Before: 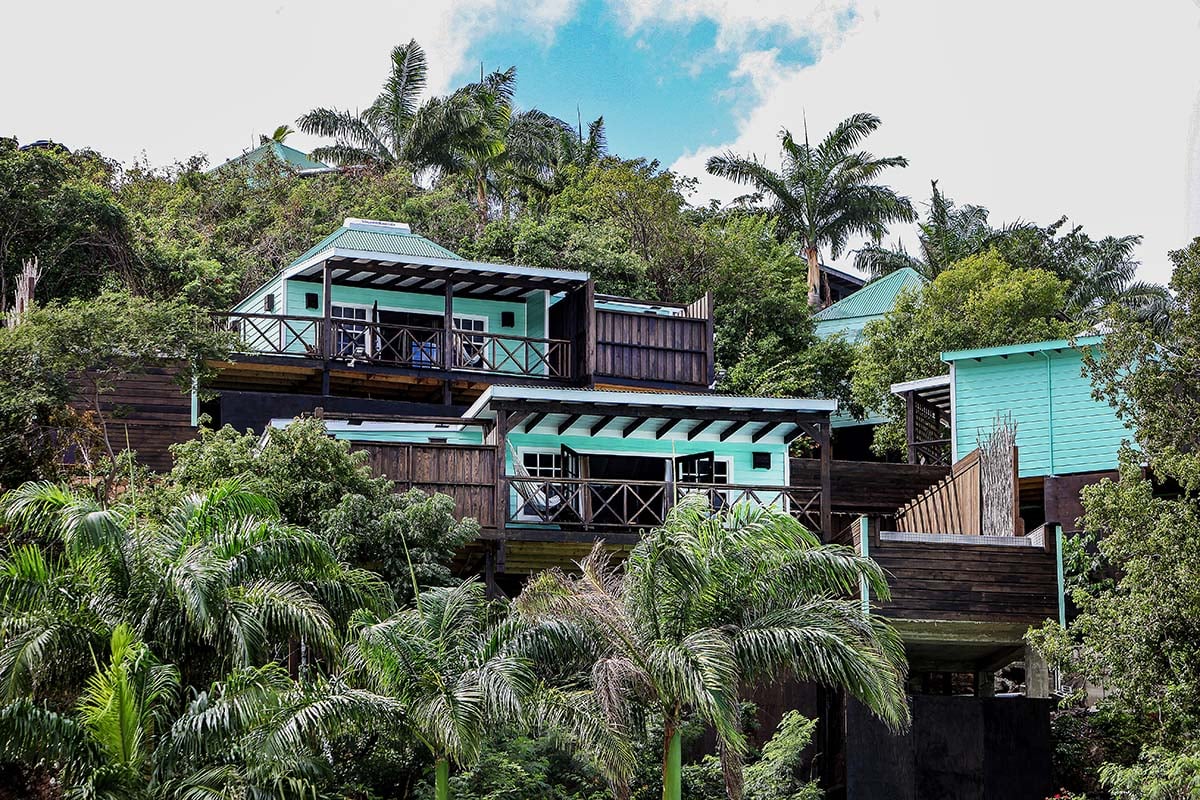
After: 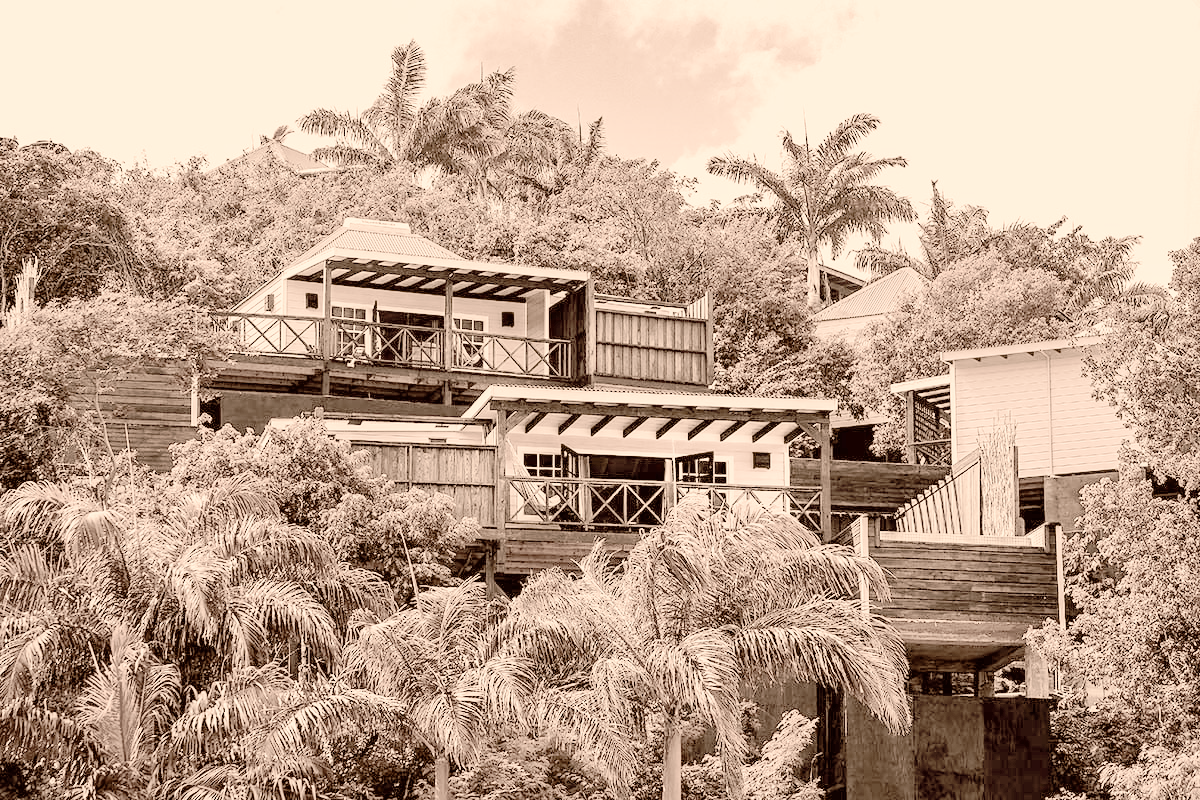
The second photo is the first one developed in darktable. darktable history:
tone curve: curves: ch0 [(0, 0) (0.003, 0.006) (0.011, 0.007) (0.025, 0.009) (0.044, 0.012) (0.069, 0.021) (0.1, 0.036) (0.136, 0.056) (0.177, 0.105) (0.224, 0.165) (0.277, 0.251) (0.335, 0.344) (0.399, 0.439) (0.468, 0.532) (0.543, 0.628) (0.623, 0.718) (0.709, 0.797) (0.801, 0.874) (0.898, 0.943) (1, 1)], preserve colors none
color look up table: target L [67.89, 87.02, 77.93, 77.5, 53.62, 55.63, 53.33, 72.02, 61.33, 56.99, 46.8, 46.49, 39.09, 11, 200.93, 85.88, 61.63, 71.21, 54.23, 48.44, 47.61, 39.68, 35.24, 30.99, 30.07, 11.24, 97.09, 88.98, 71.4, 61.25, 57.05, 63.73, 67.48, 56.65, 48.51, 44.4, 44.49, 44.71, 31.76, 28.76, 8.6, 2.428, 89.74, 78.22, 79.87, 60.3, 54.14, 30.49, 16.33], target a [11.52, 14.89, 13.25, 12.99, 8.207, 8.406, 7.94, 11.56, 9.879, 9.221, 8.324, 8.37, 8.159, 14.73, 0, 11.96, 10.03, 11.99, 7.992, 7.945, 8.321, 7.999, 7.372, 6.928, 6.837, 14.52, 11.64, 13.37, 11.29, 9.834, 8.998, 10.04, 11.01, 8.883, 7.945, 8.078, 8.454, 7.493, 6.82, 6.198, 18.53, 13.58, 13.05, 12.32, 12.84, 9.049, 7.858, 6.705, 10.68], target b [15.89, 19.43, 18.35, 18.08, 12.67, 12.16, 12.32, 16.91, 13.39, 11.87, 12.27, 12.08, 11.61, 19.06, -0.001, 18.2, 13.49, 16.82, 12, 11.68, 11.54, 11.41, 10.94, 11.61, 11.53, 19.49, 22.03, 17.74, 16.41, 13.32, 11.84, 13.92, 15.89, 12.03, 11.87, 11.15, 11.5, 10.18, 11.5, 9.967, 15.47, 5.093, 17.63, 18.26, 19.09, 12.77, 11.96, 11.36, 19.52], num patches 49
